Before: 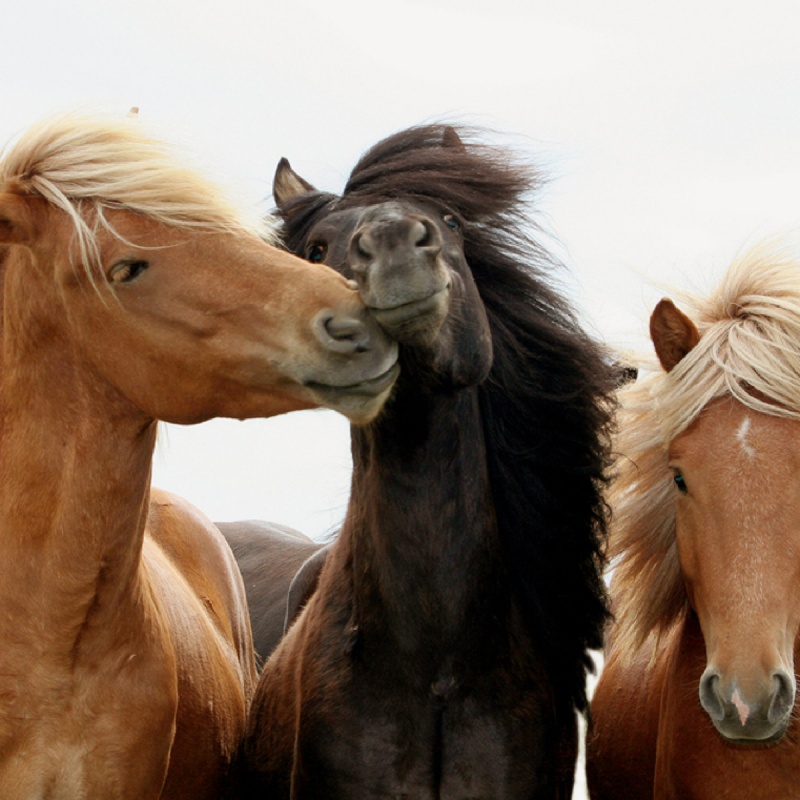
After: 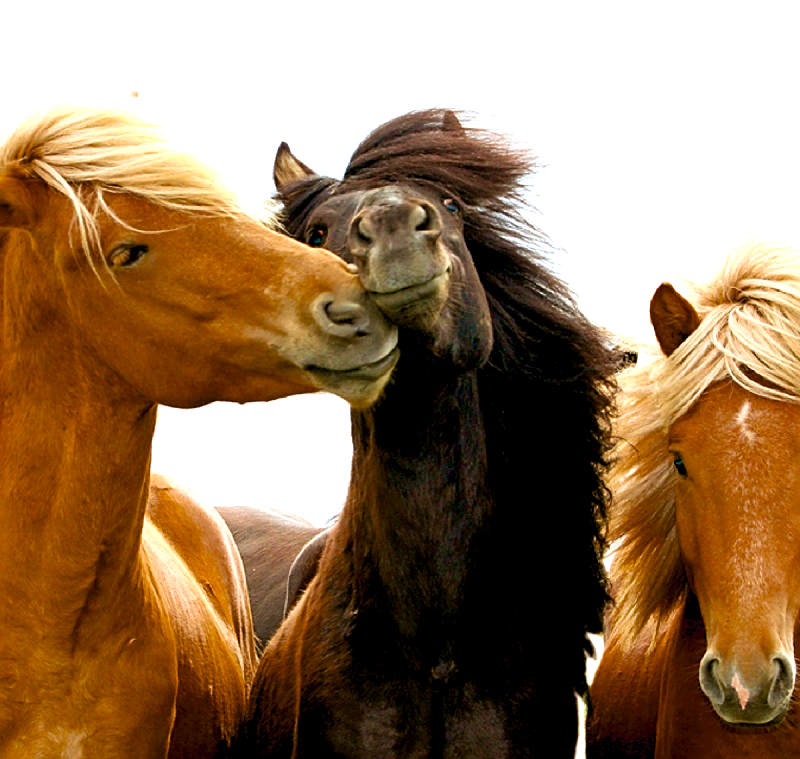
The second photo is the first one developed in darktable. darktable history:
exposure: black level correction 0, exposure 0.698 EV, compensate exposure bias true, compensate highlight preservation false
crop and rotate: top 2.015%, bottom 3.087%
sharpen: on, module defaults
color balance rgb: global offset › luminance -0.892%, perceptual saturation grading › global saturation 29.993%, global vibrance 7.434%, saturation formula JzAzBz (2021)
velvia: strength 45.52%
